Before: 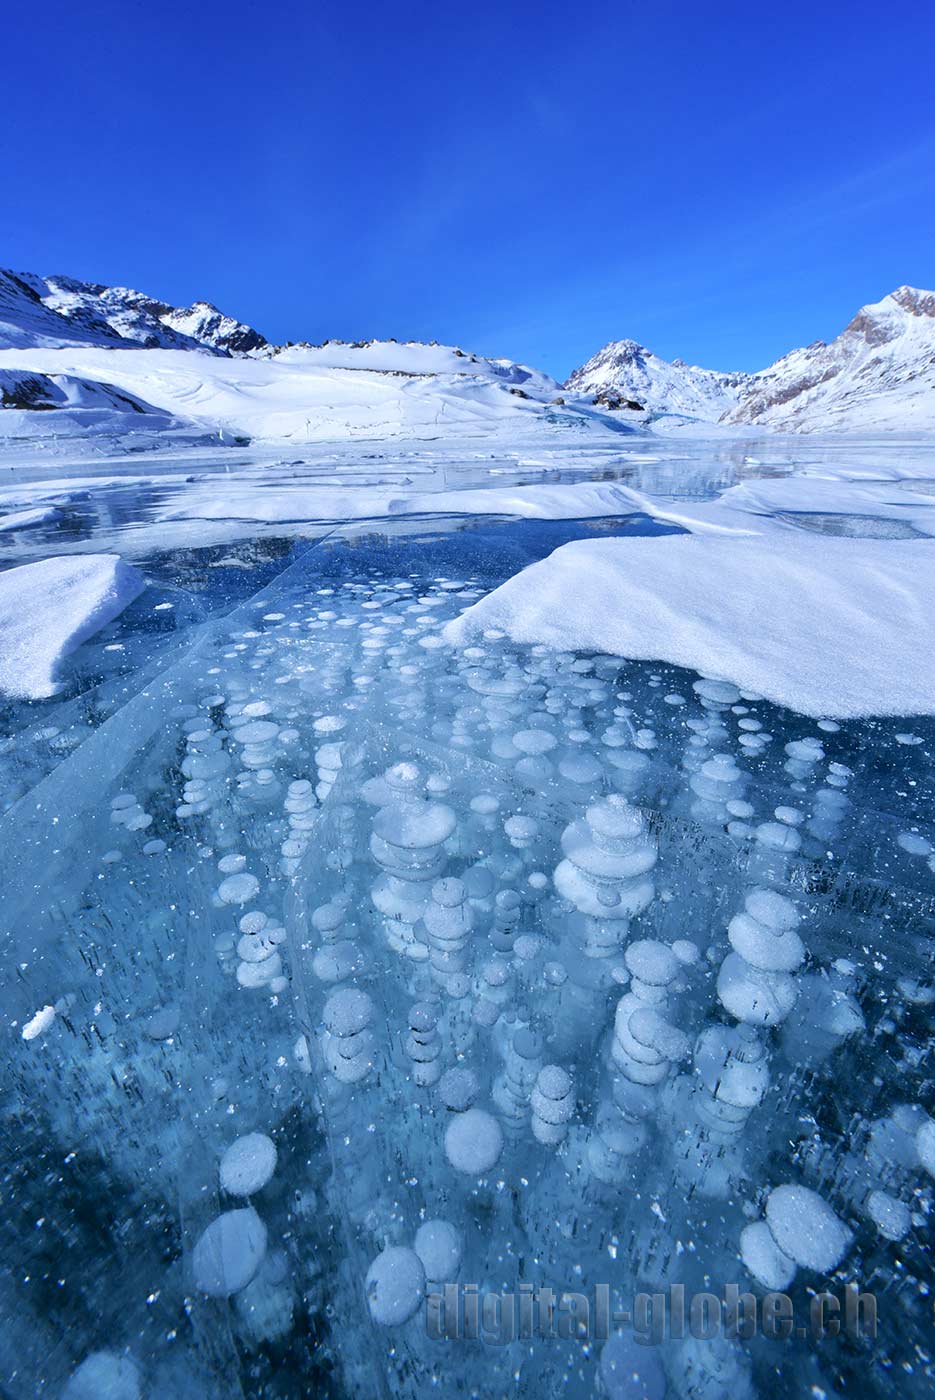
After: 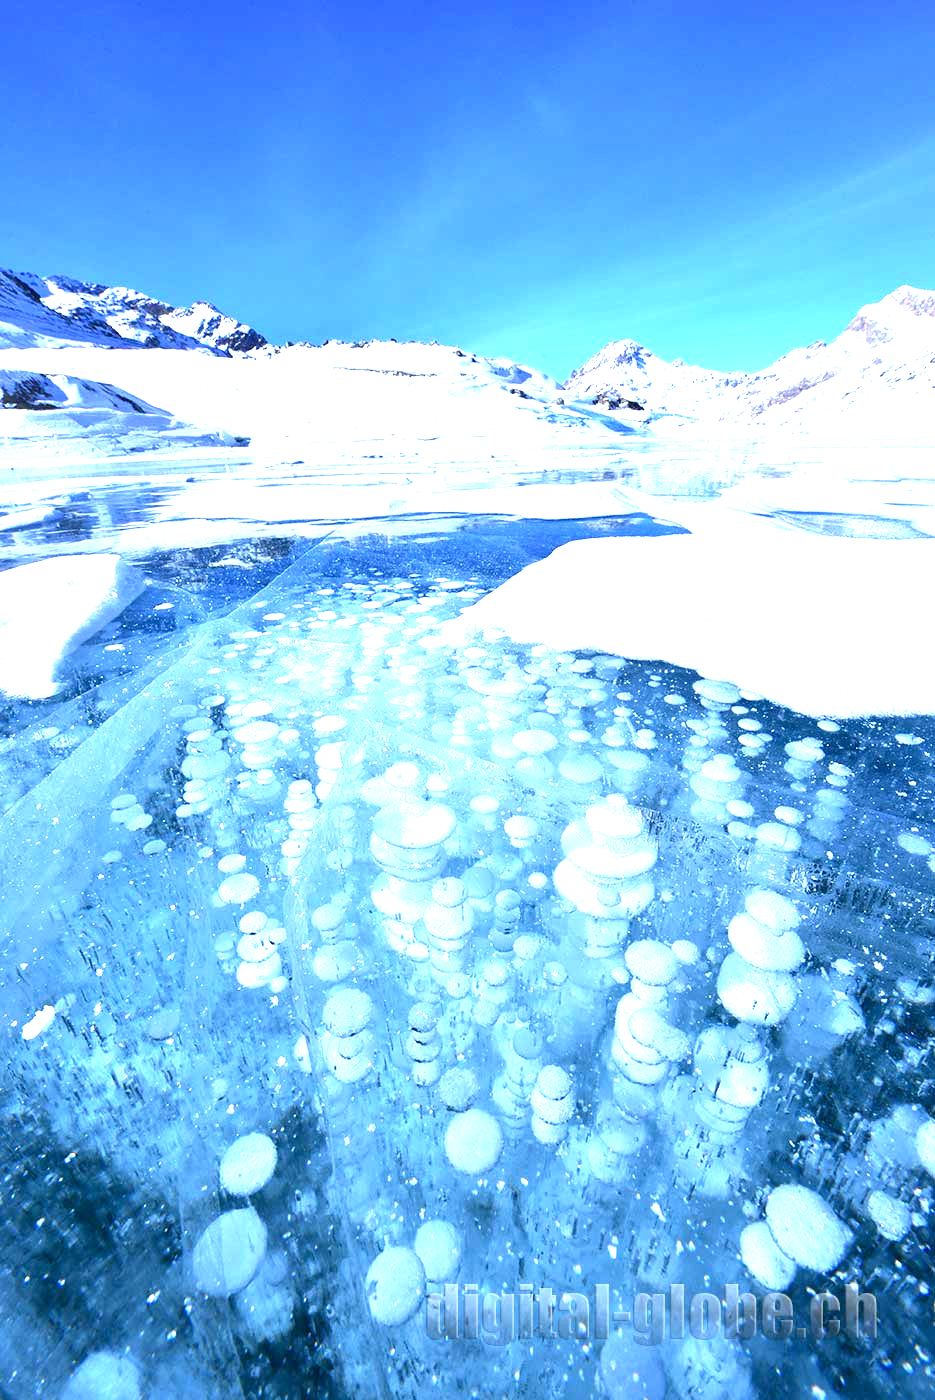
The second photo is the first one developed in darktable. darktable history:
exposure: black level correction 0.001, exposure 1.655 EV, compensate highlight preservation false
